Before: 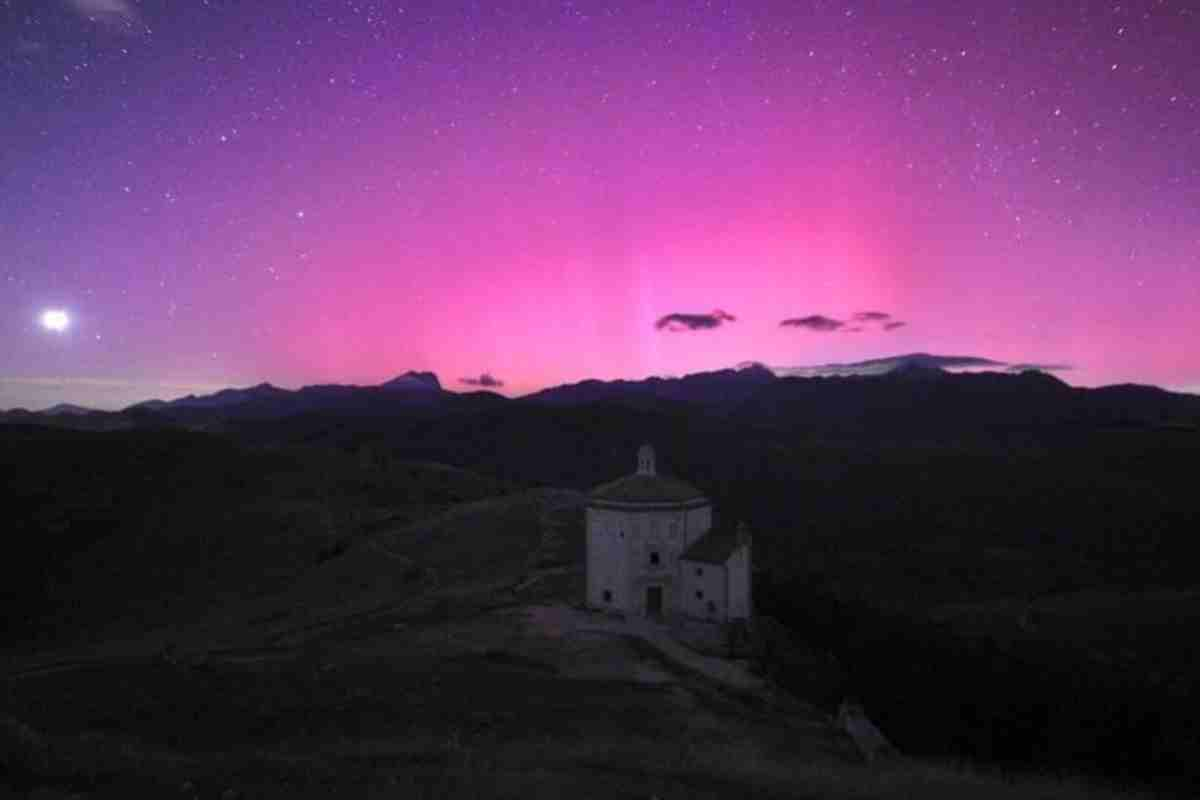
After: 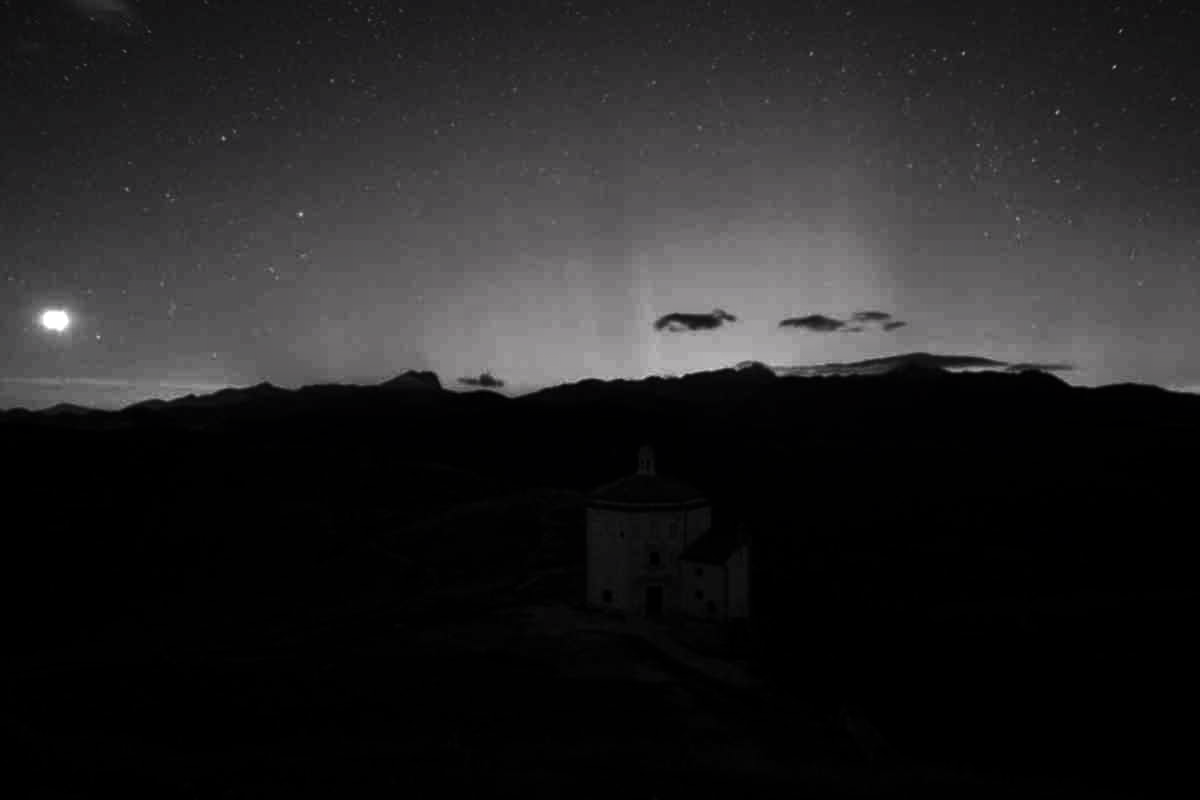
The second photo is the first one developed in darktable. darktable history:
contrast brightness saturation: contrast -0.027, brightness -0.604, saturation -0.983
tone equalizer: -8 EV -0.411 EV, -7 EV -0.424 EV, -6 EV -0.33 EV, -5 EV -0.26 EV, -3 EV 0.195 EV, -2 EV 0.316 EV, -1 EV 0.368 EV, +0 EV 0.402 EV
exposure: compensate exposure bias true, compensate highlight preservation false
